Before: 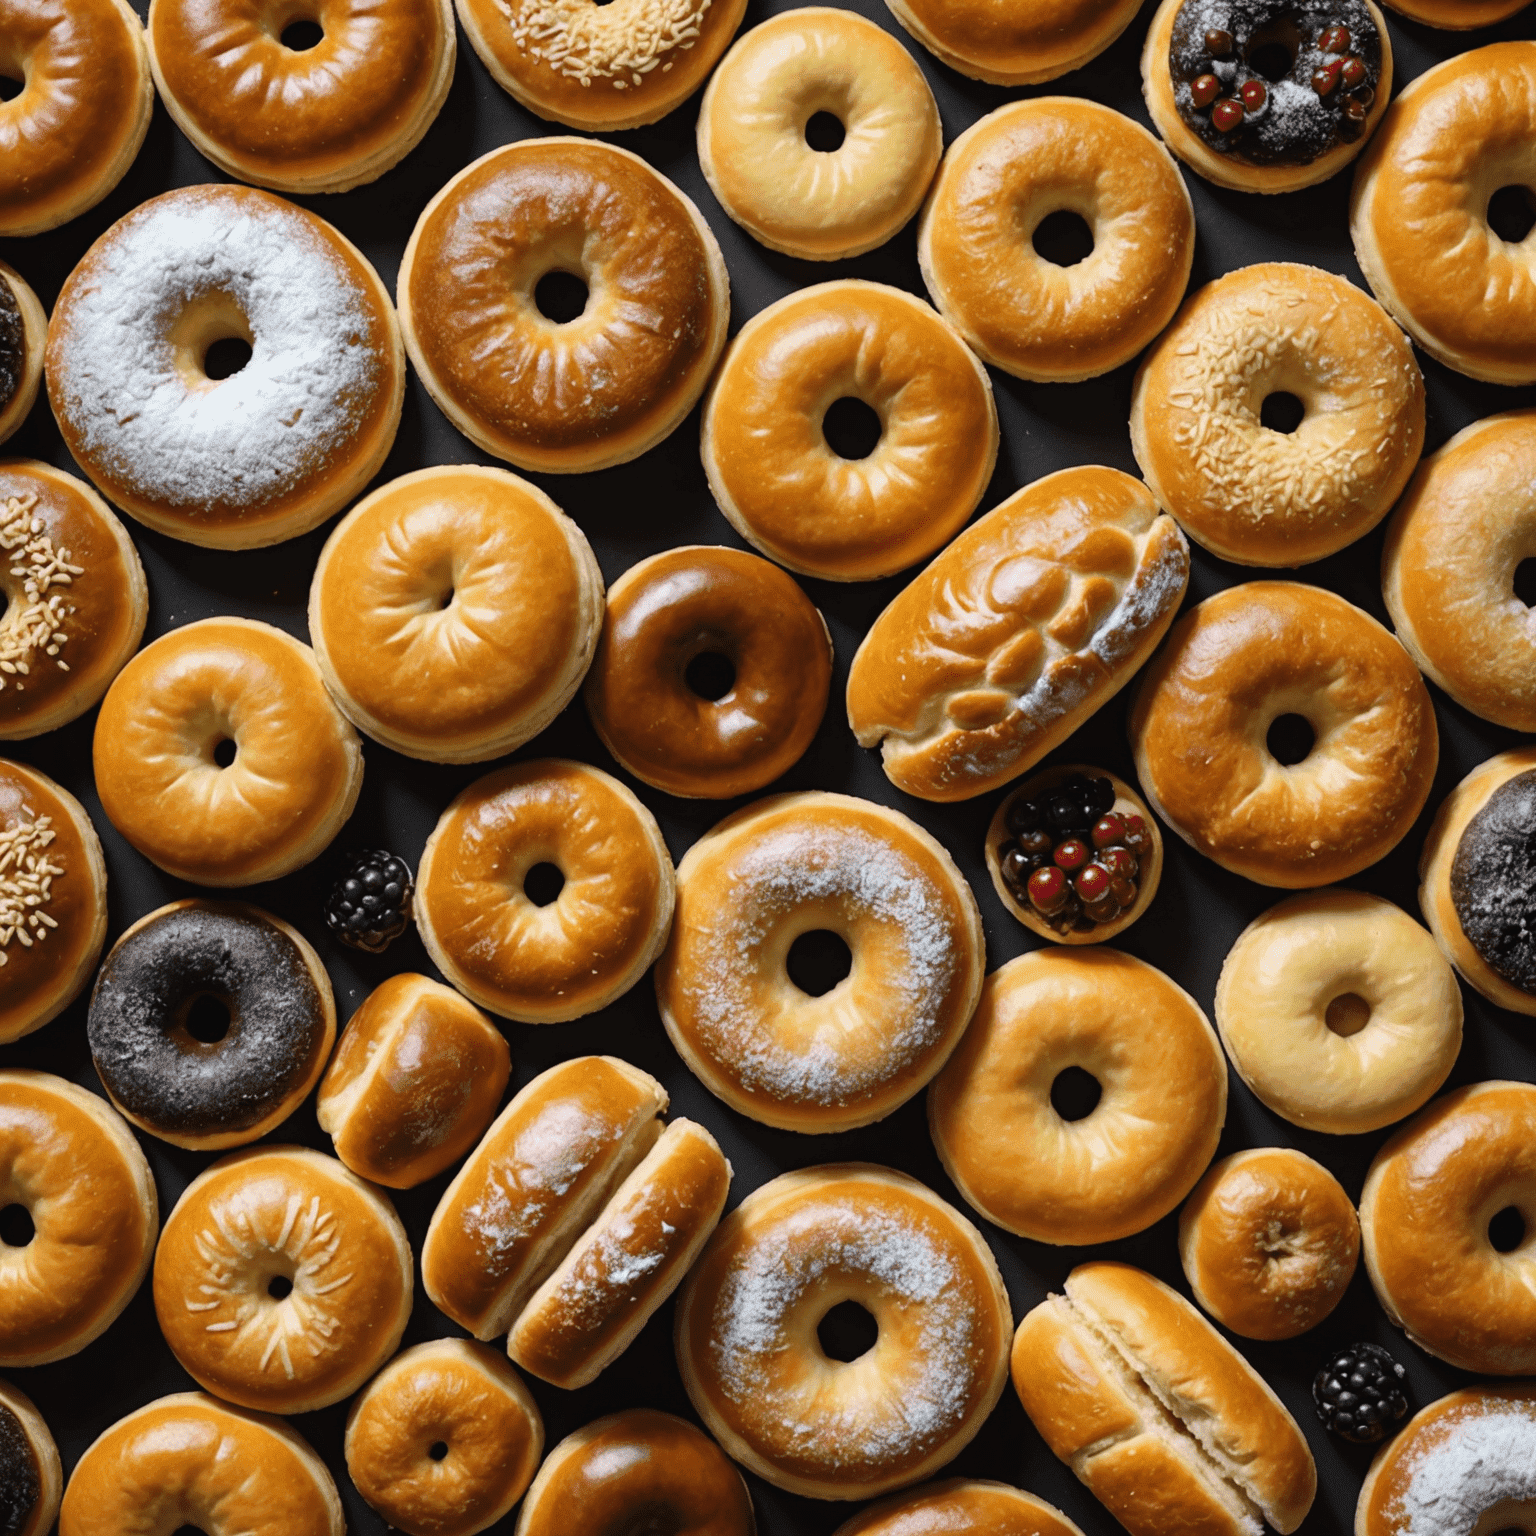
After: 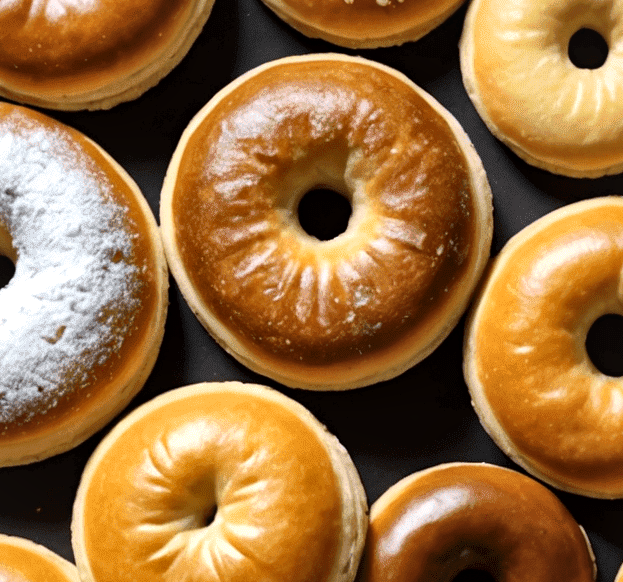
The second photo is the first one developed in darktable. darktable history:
crop: left 15.452%, top 5.459%, right 43.956%, bottom 56.62%
exposure: exposure 0.2 EV, compensate highlight preservation false
local contrast: mode bilateral grid, contrast 20, coarseness 50, detail 171%, midtone range 0.2
